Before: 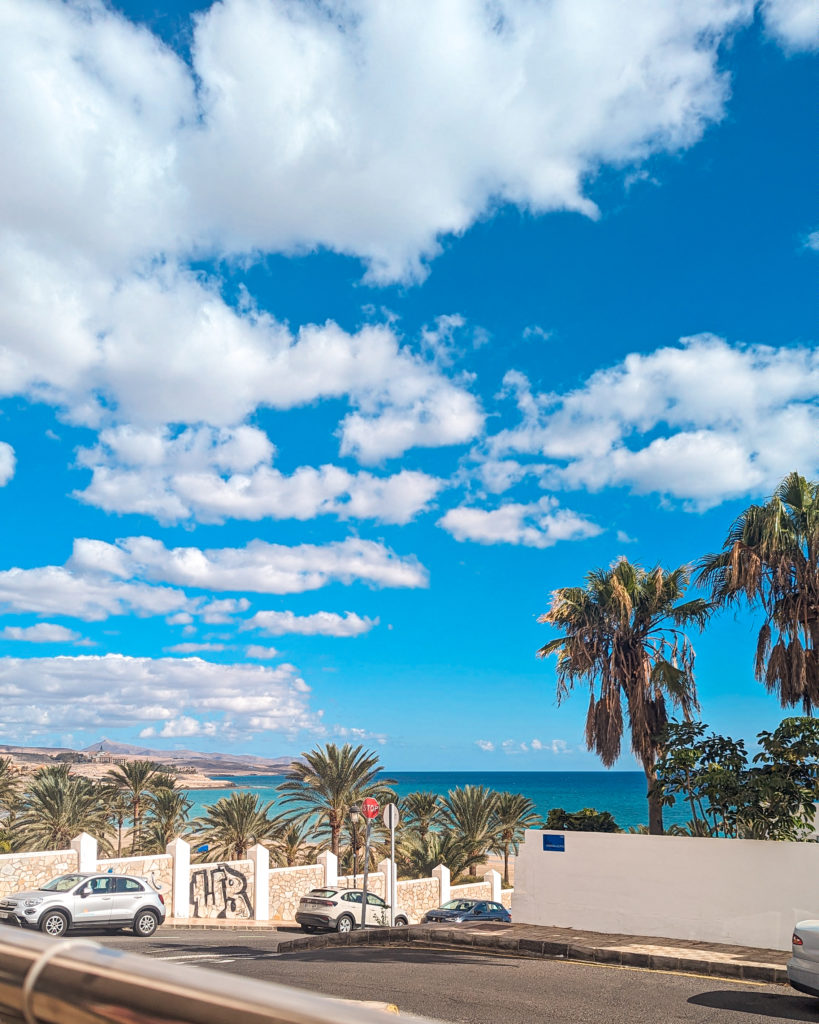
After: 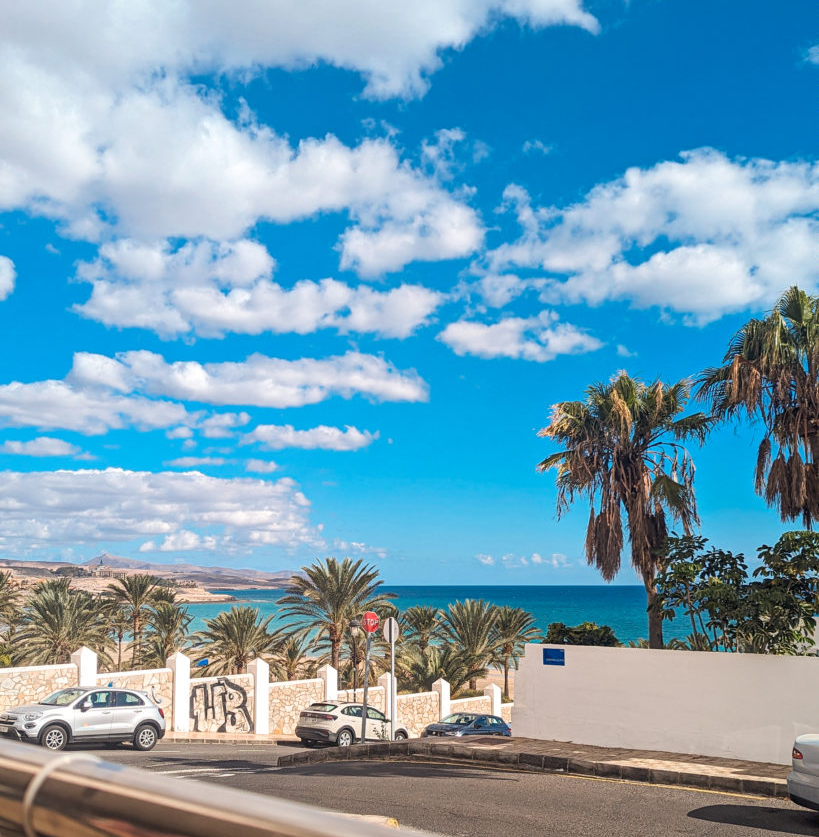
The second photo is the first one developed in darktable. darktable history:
crop and rotate: top 18.232%
